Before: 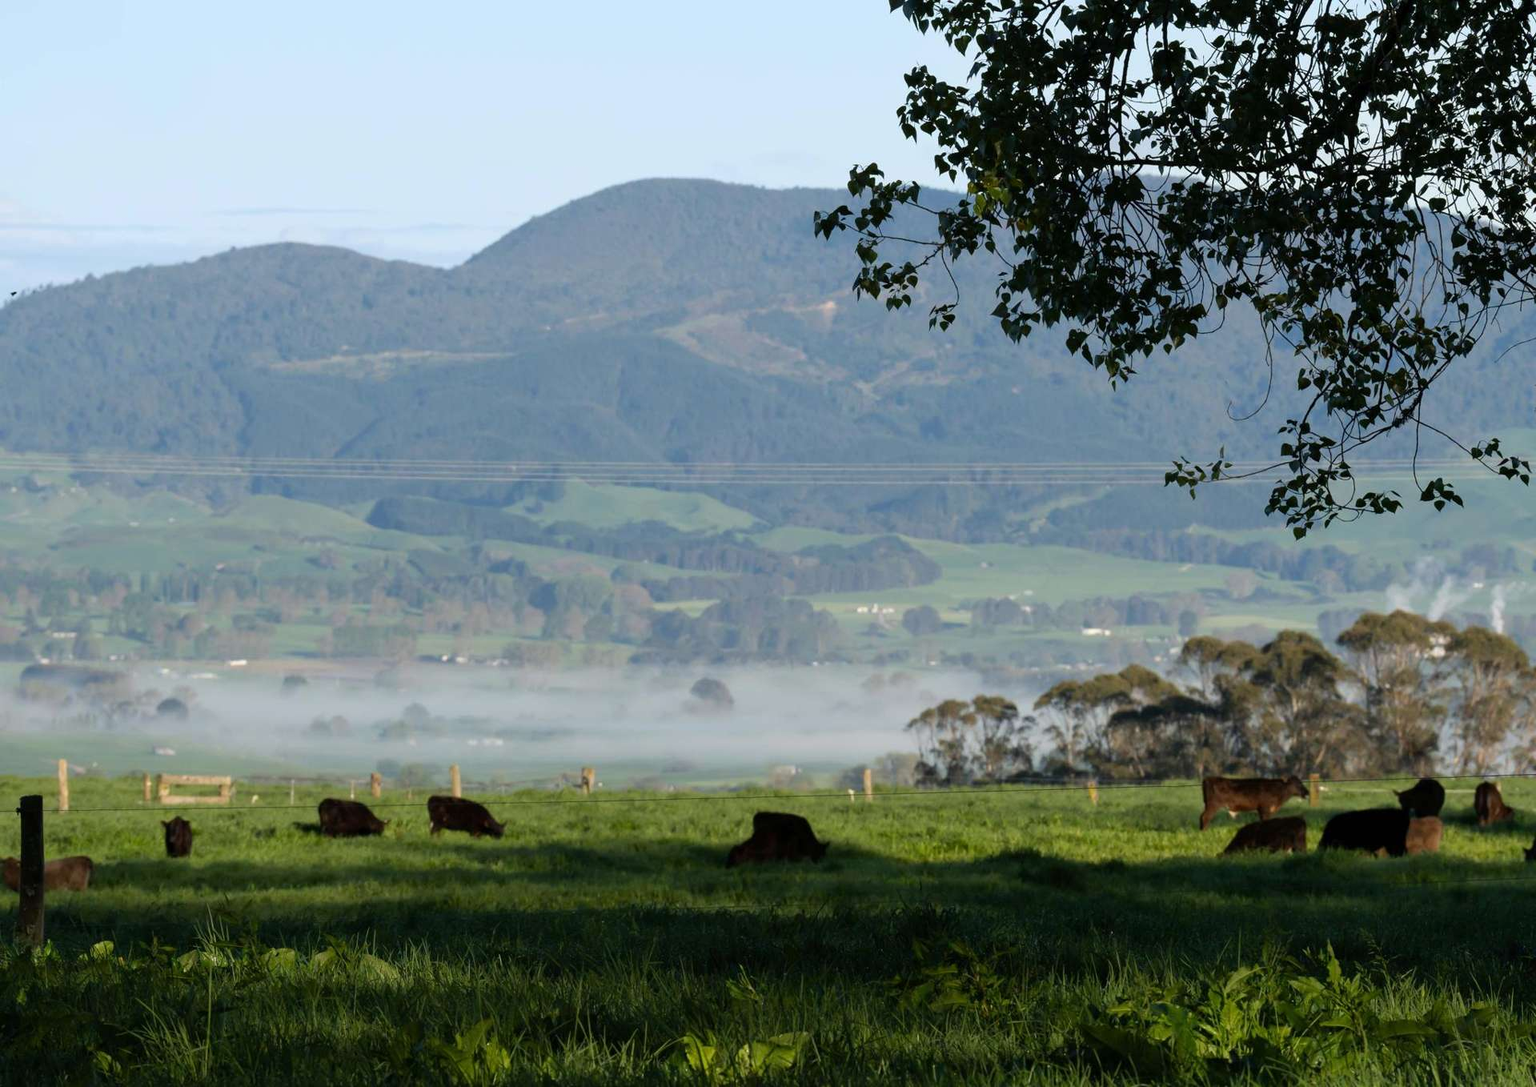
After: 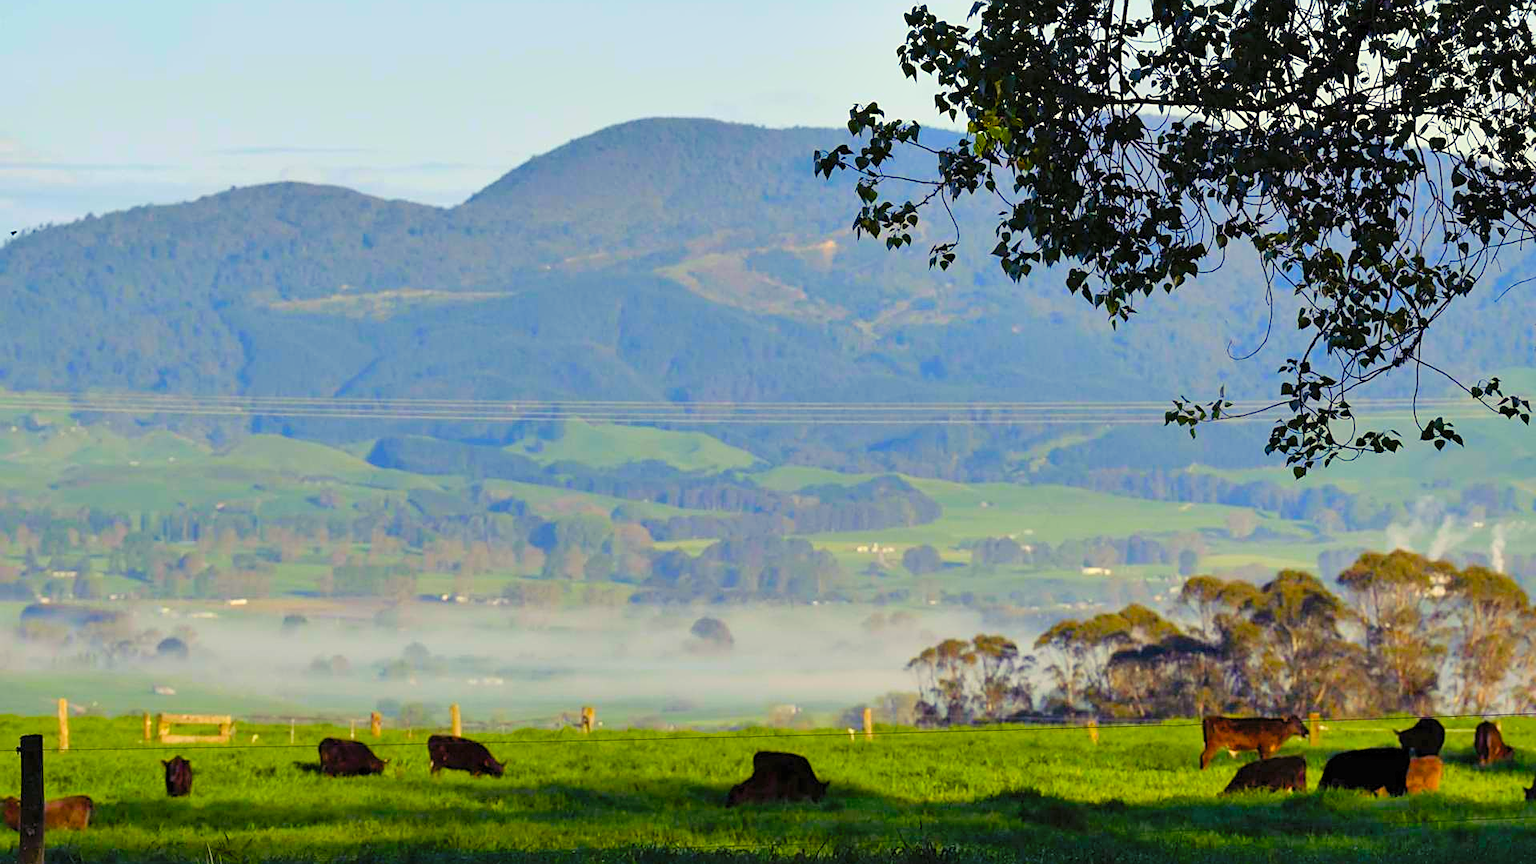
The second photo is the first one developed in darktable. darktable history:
contrast brightness saturation: contrast 0.069, brightness 0.178, saturation 0.403
color correction: highlights a* 1.32, highlights b* 18.1
crop and rotate: top 5.665%, bottom 14.794%
sharpen: on, module defaults
shadows and highlights: low approximation 0.01, soften with gaussian
color balance rgb: shadows lift › luminance -21.24%, shadows lift › chroma 8.749%, shadows lift › hue 284.17°, linear chroma grading › global chroma 15.352%, perceptual saturation grading › global saturation 45.883%, perceptual saturation grading › highlights -50.363%, perceptual saturation grading › shadows 30.043%, perceptual brilliance grading › global brilliance 1.546%, perceptual brilliance grading › highlights -3.559%
